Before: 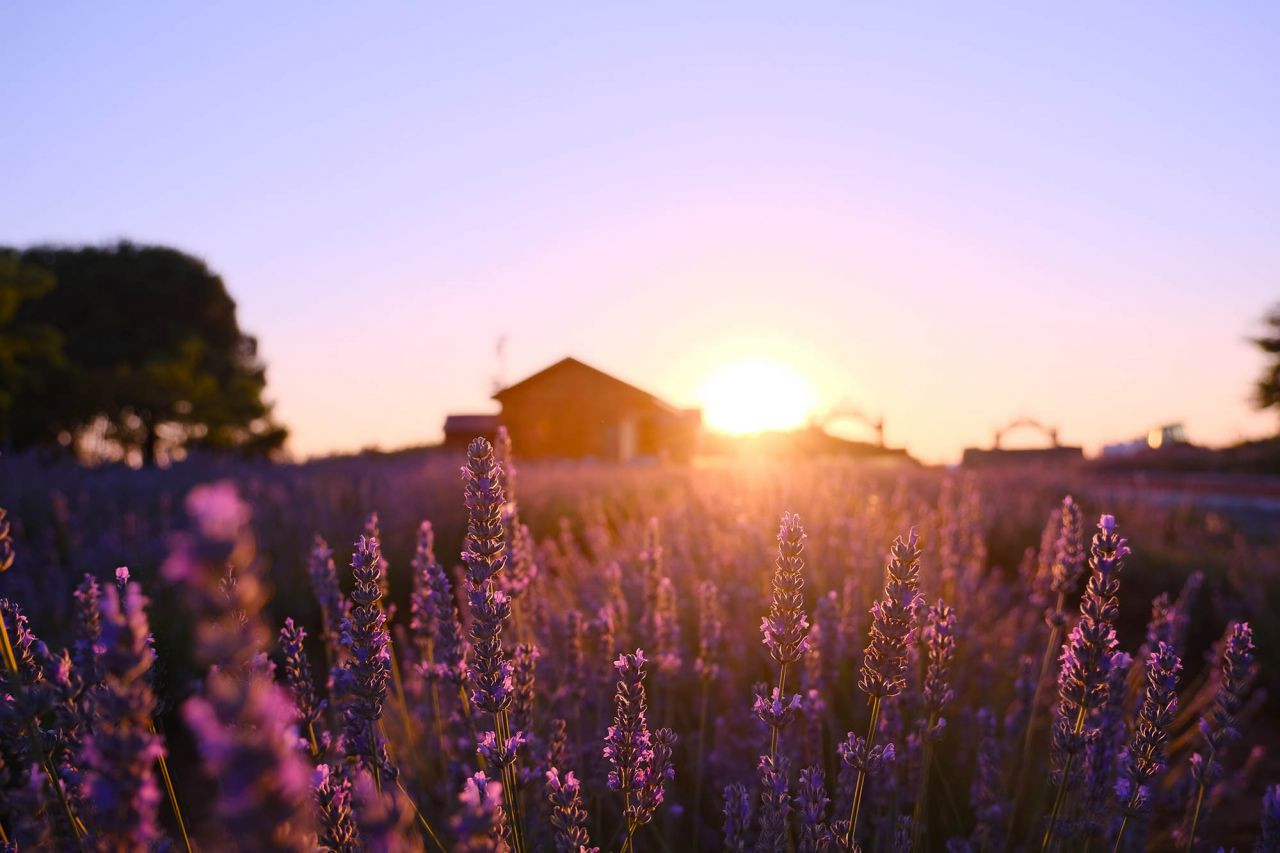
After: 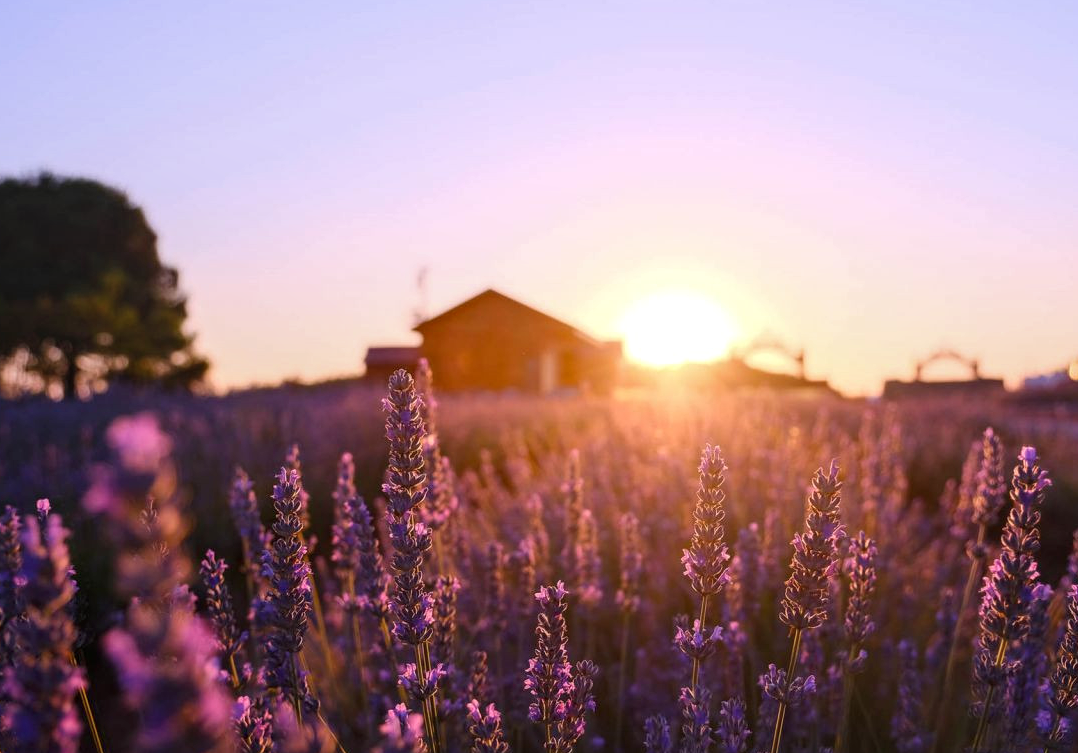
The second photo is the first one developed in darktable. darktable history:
local contrast: on, module defaults
exposure: black level correction 0, exposure 0 EV, compensate exposure bias true, compensate highlight preservation false
crop: left 6.199%, top 7.978%, right 9.526%, bottom 3.665%
